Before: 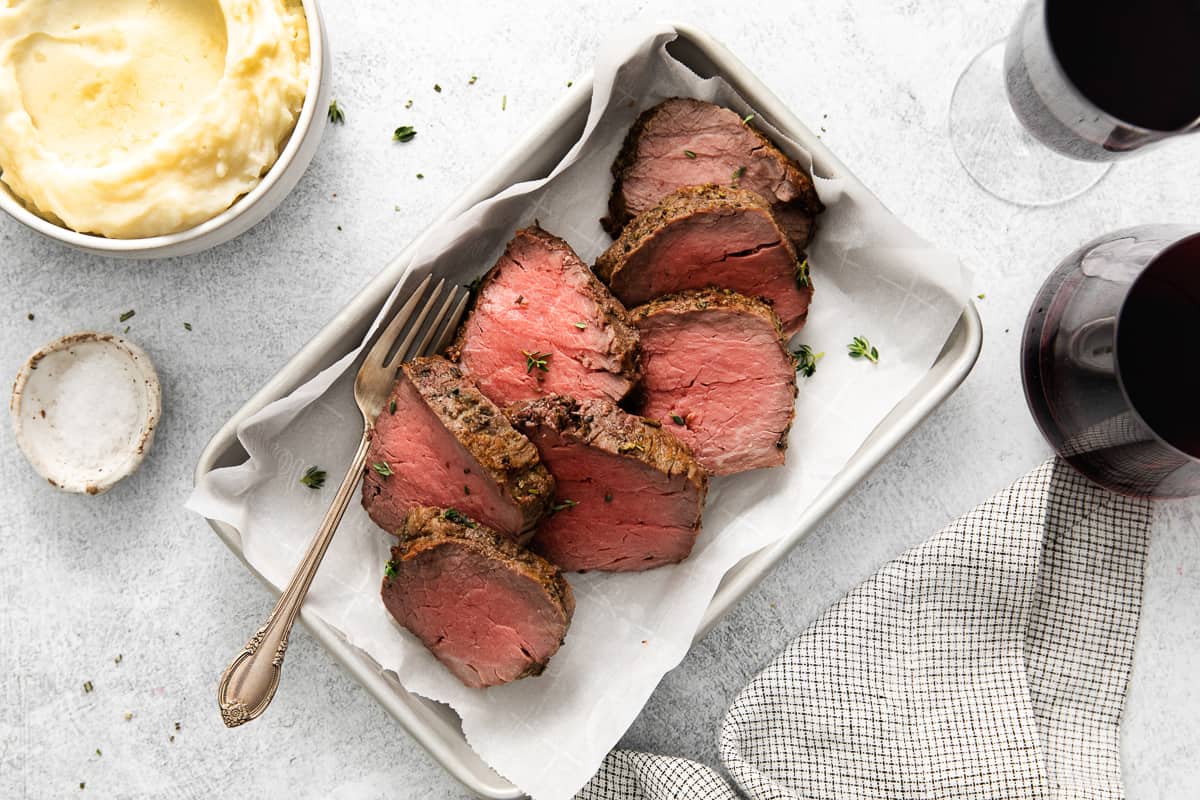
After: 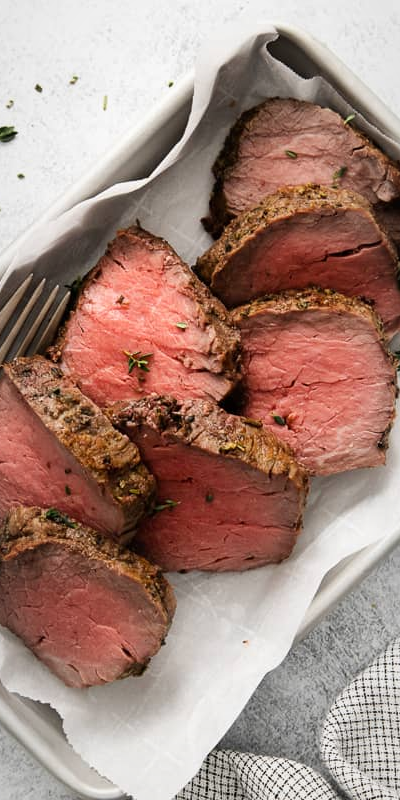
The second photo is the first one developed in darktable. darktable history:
crop: left 33.32%, right 33.302%
vignetting: fall-off start 67.64%, fall-off radius 66.64%, brightness -0.18, saturation -0.291, automatic ratio true
